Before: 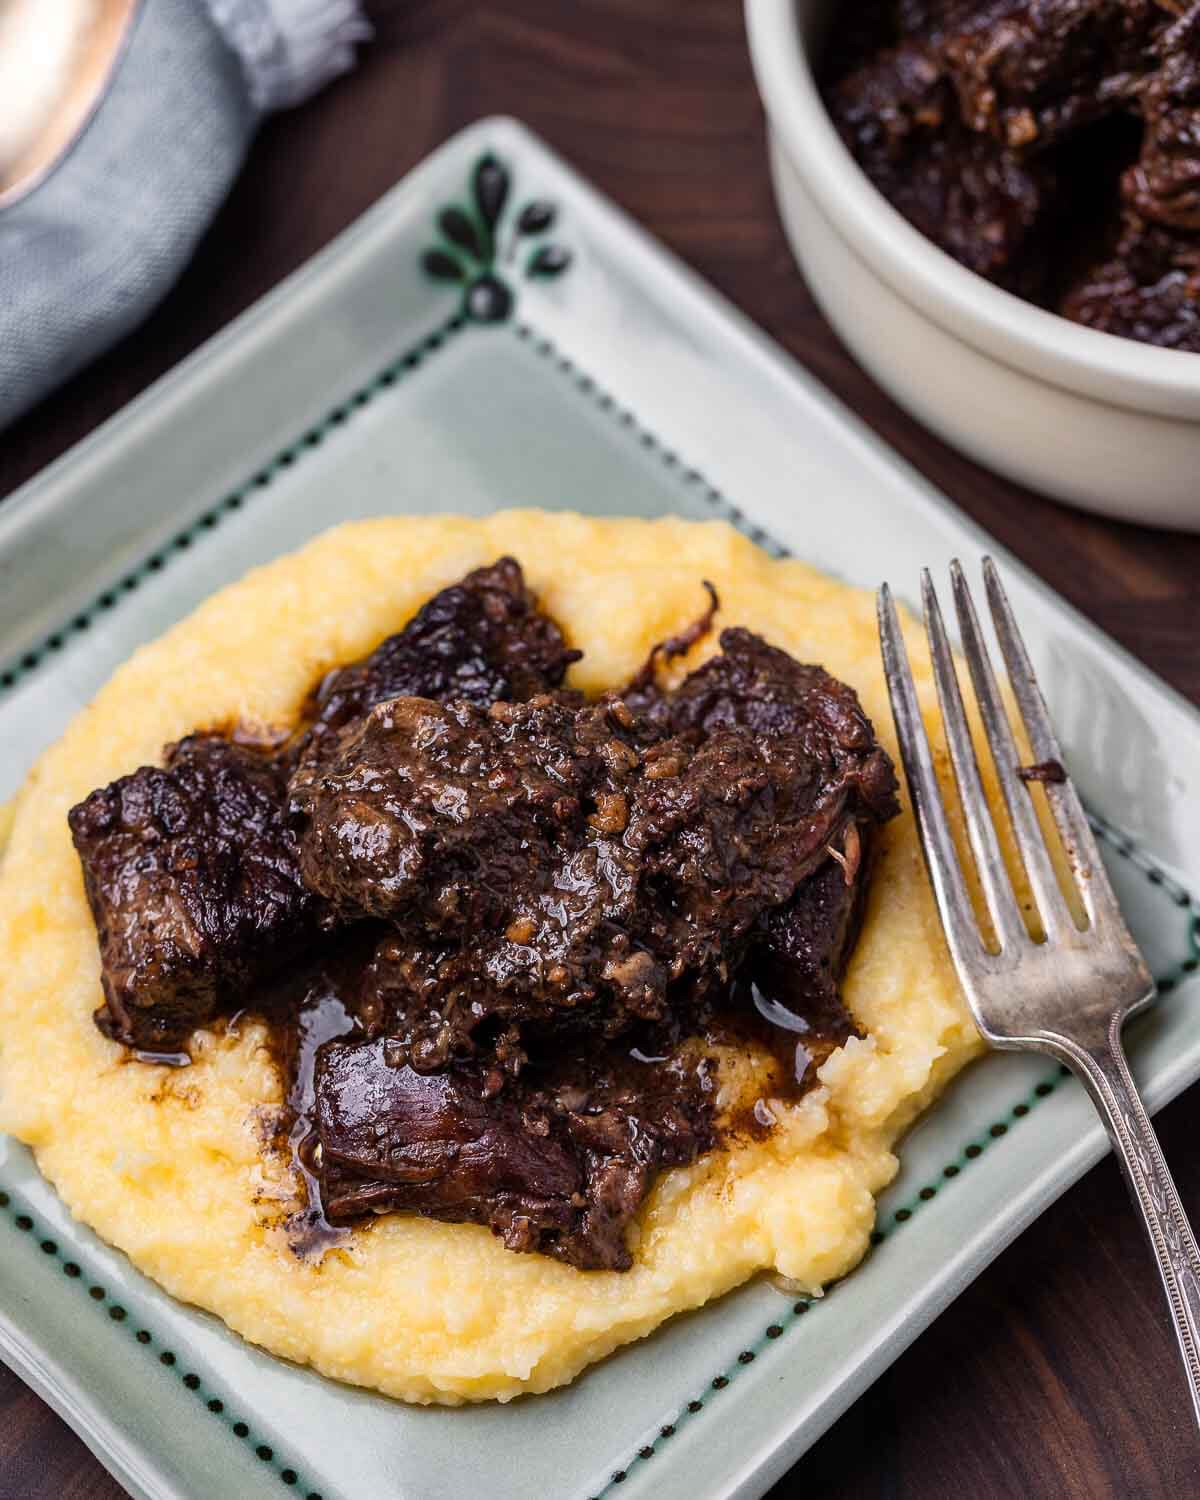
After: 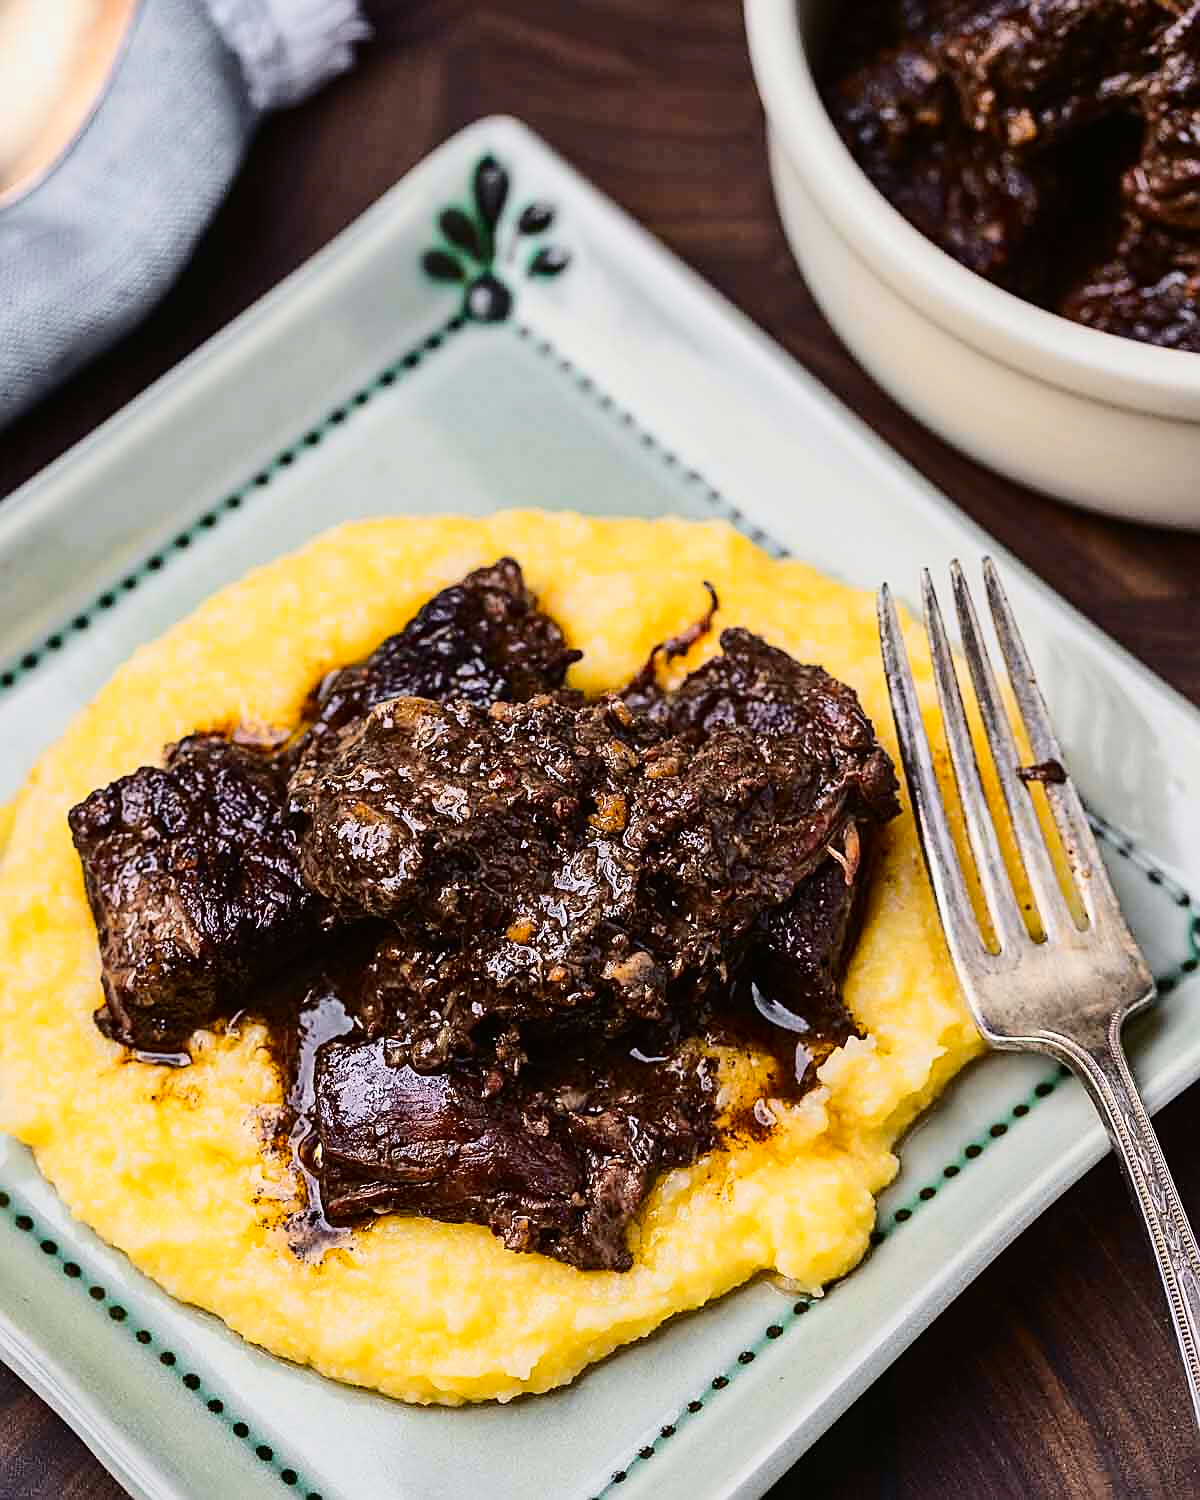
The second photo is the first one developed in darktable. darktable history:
tone curve: curves: ch0 [(0, 0.011) (0.104, 0.085) (0.236, 0.234) (0.398, 0.507) (0.498, 0.621) (0.65, 0.757) (0.835, 0.883) (1, 0.961)]; ch1 [(0, 0) (0.353, 0.344) (0.43, 0.401) (0.479, 0.476) (0.502, 0.502) (0.54, 0.542) (0.602, 0.613) (0.638, 0.668) (0.693, 0.727) (1, 1)]; ch2 [(0, 0) (0.34, 0.314) (0.434, 0.43) (0.5, 0.506) (0.521, 0.54) (0.54, 0.56) (0.595, 0.613) (0.644, 0.729) (1, 1)], color space Lab, independent channels, preserve colors none
sharpen: amount 0.746
